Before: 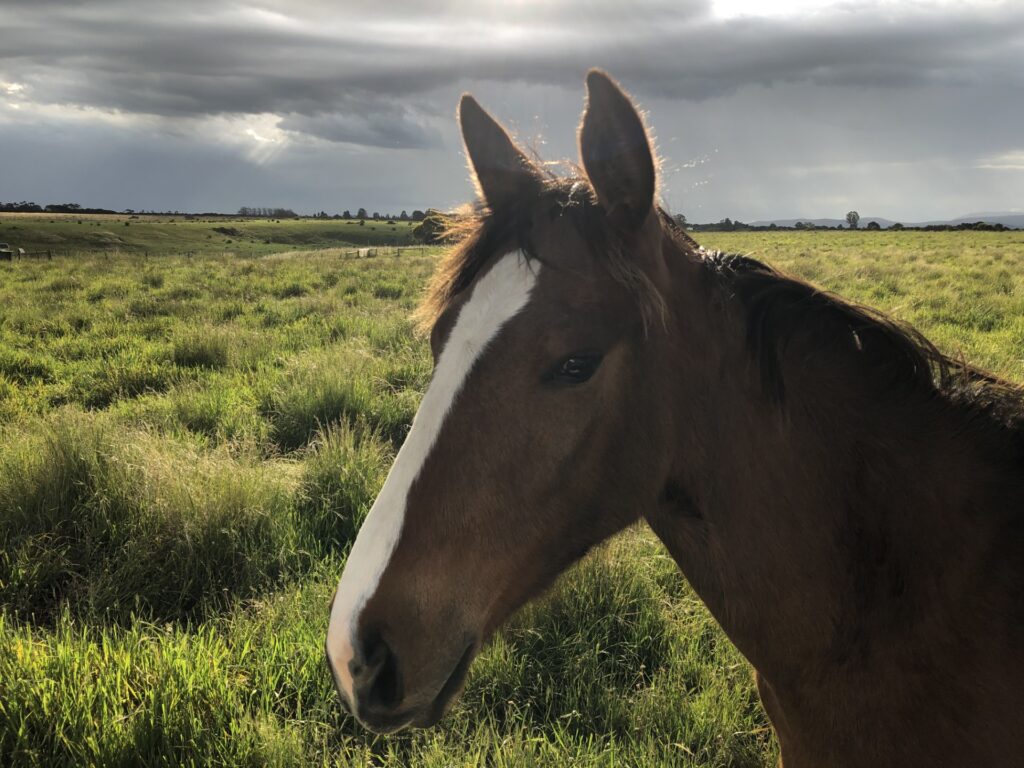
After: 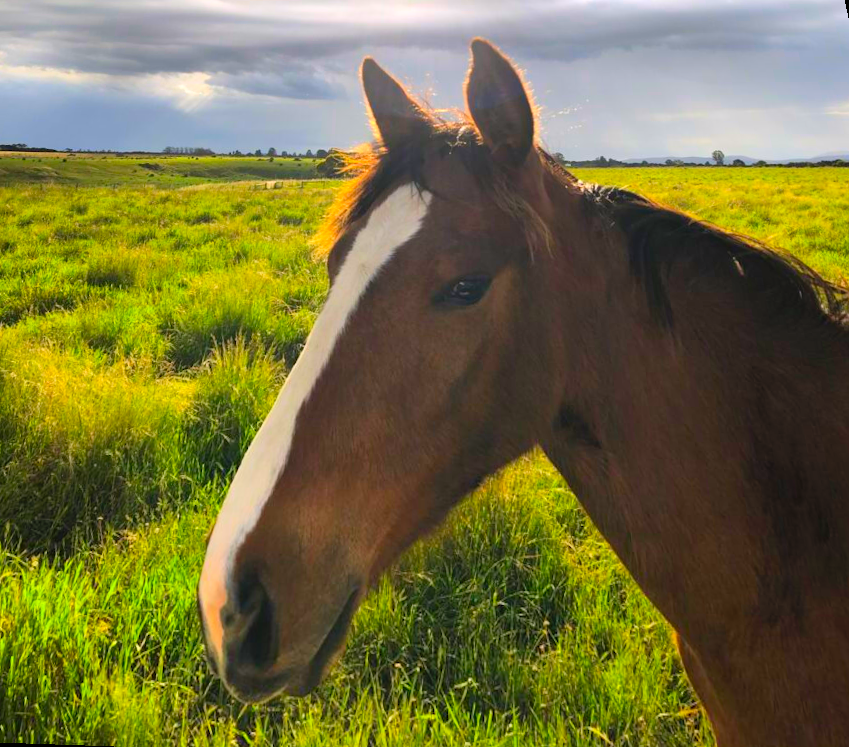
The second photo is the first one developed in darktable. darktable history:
color correction: highlights a* 1.59, highlights b* -1.7, saturation 2.48
color zones: curves: ch0 [(0, 0.5) (0.143, 0.5) (0.286, 0.5) (0.429, 0.5) (0.571, 0.5) (0.714, 0.476) (0.857, 0.5) (1, 0.5)]; ch2 [(0, 0.5) (0.143, 0.5) (0.286, 0.5) (0.429, 0.5) (0.571, 0.5) (0.714, 0.487) (0.857, 0.5) (1, 0.5)]
contrast brightness saturation: contrast 0.14, brightness 0.21
rotate and perspective: rotation 0.72°, lens shift (vertical) -0.352, lens shift (horizontal) -0.051, crop left 0.152, crop right 0.859, crop top 0.019, crop bottom 0.964
